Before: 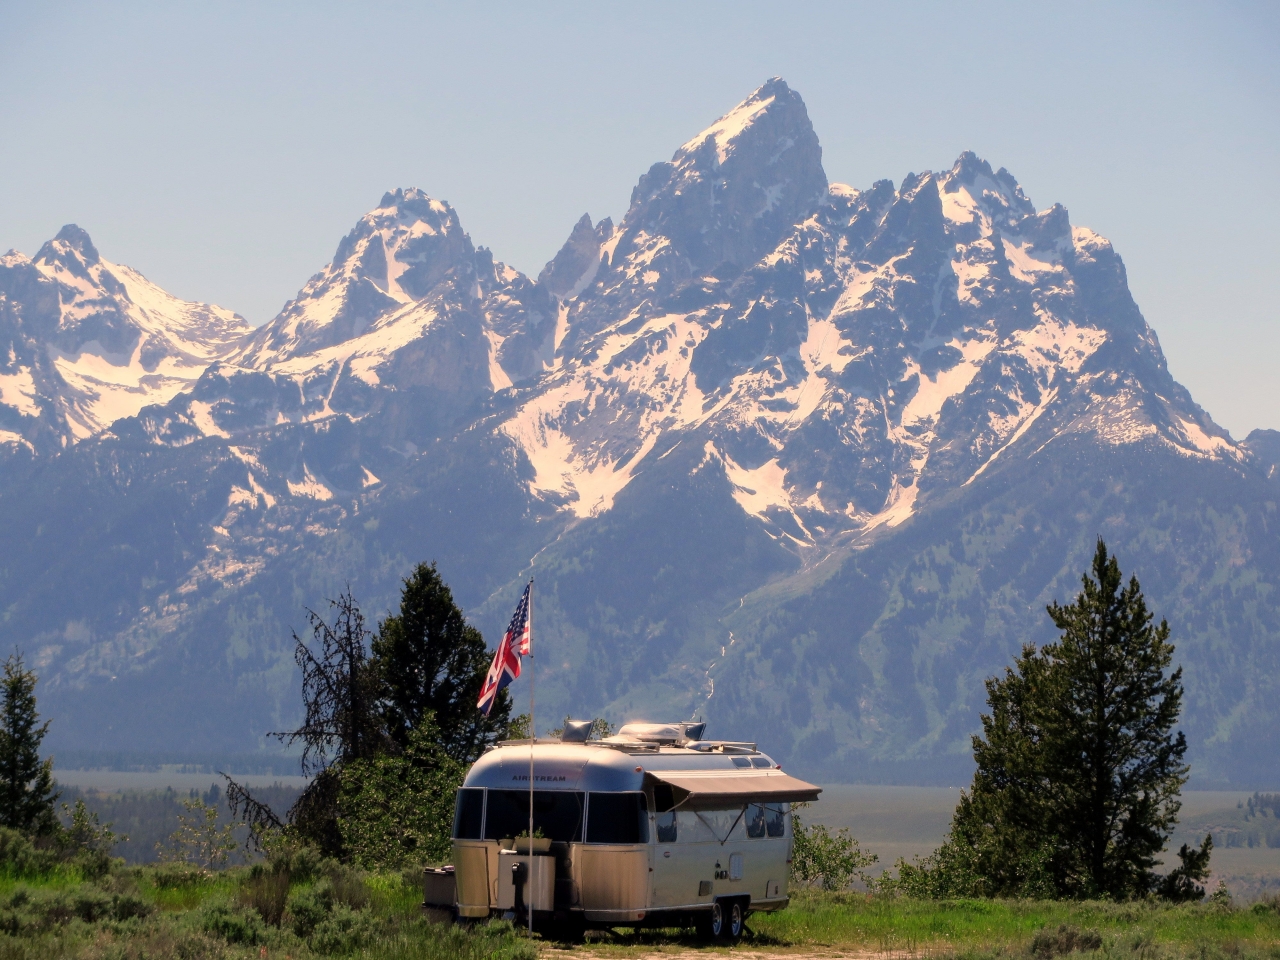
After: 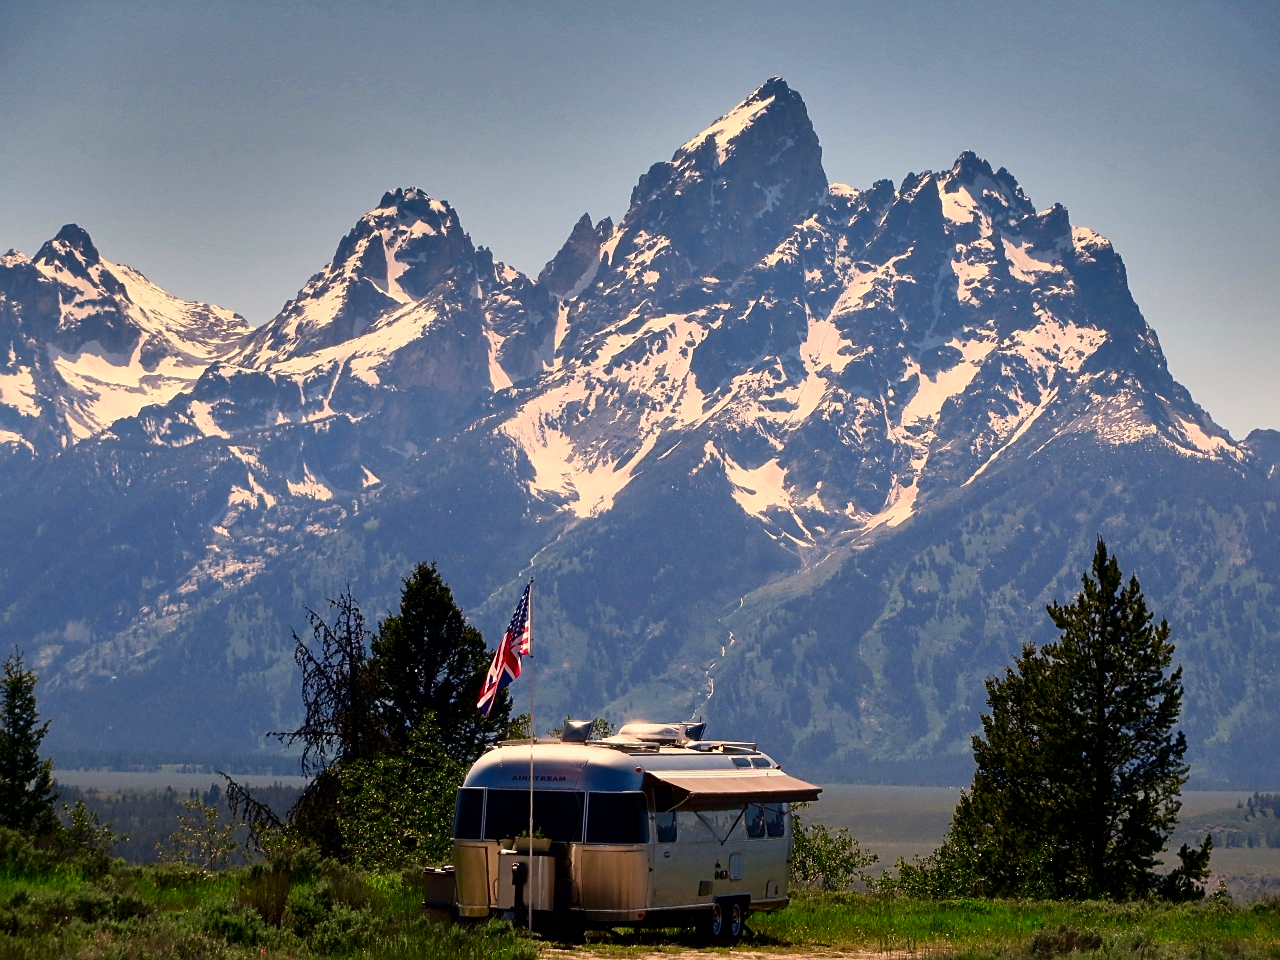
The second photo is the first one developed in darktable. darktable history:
sharpen: on, module defaults
contrast brightness saturation: contrast 0.19, brightness -0.11, saturation 0.21
shadows and highlights: shadows 19.13, highlights -83.41, soften with gaussian
